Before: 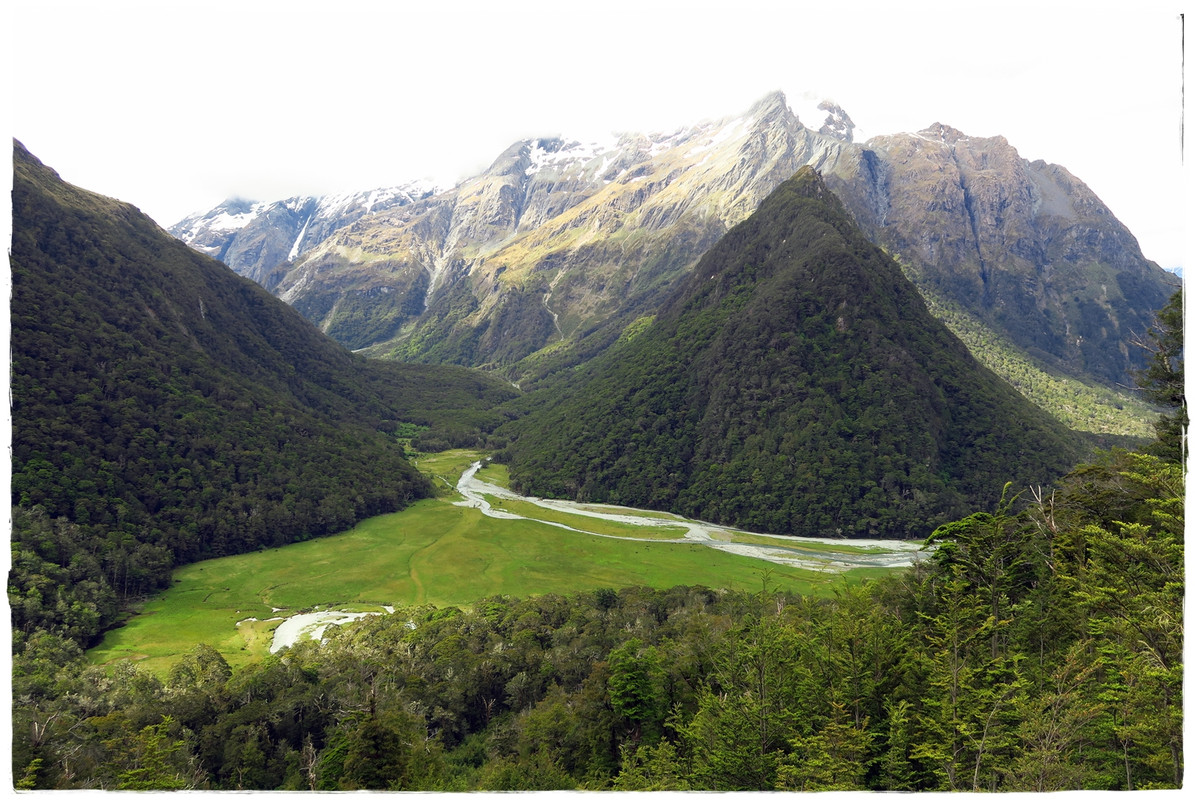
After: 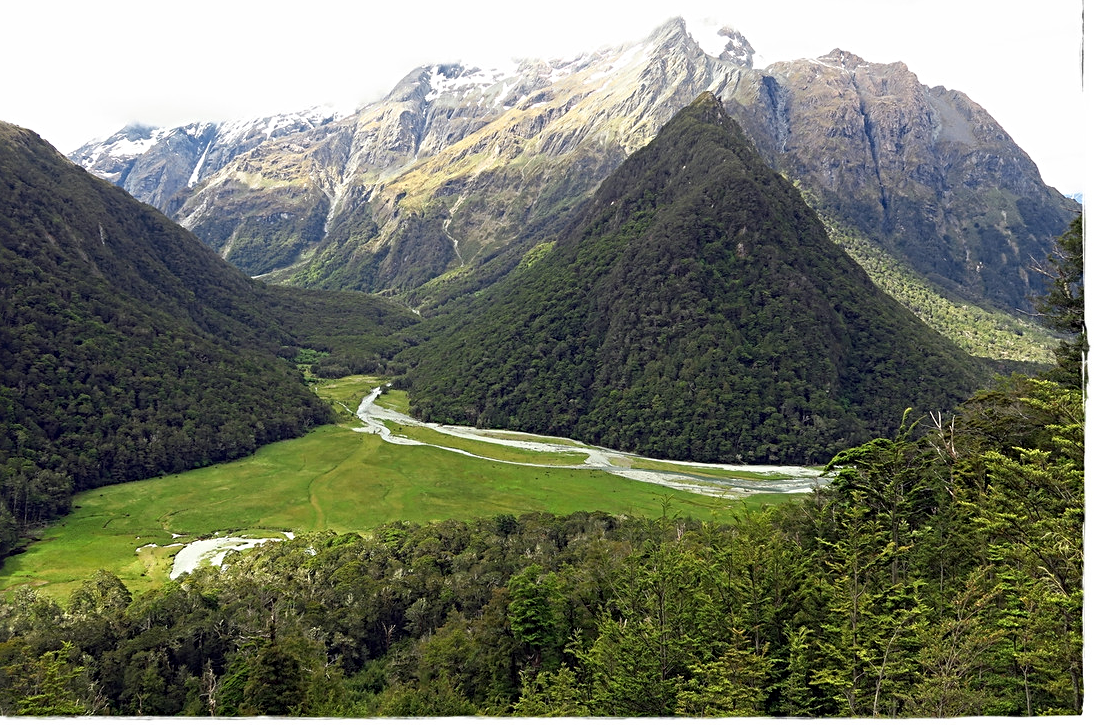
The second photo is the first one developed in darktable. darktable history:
sharpen: radius 3.987
crop and rotate: left 8.401%, top 9.28%
